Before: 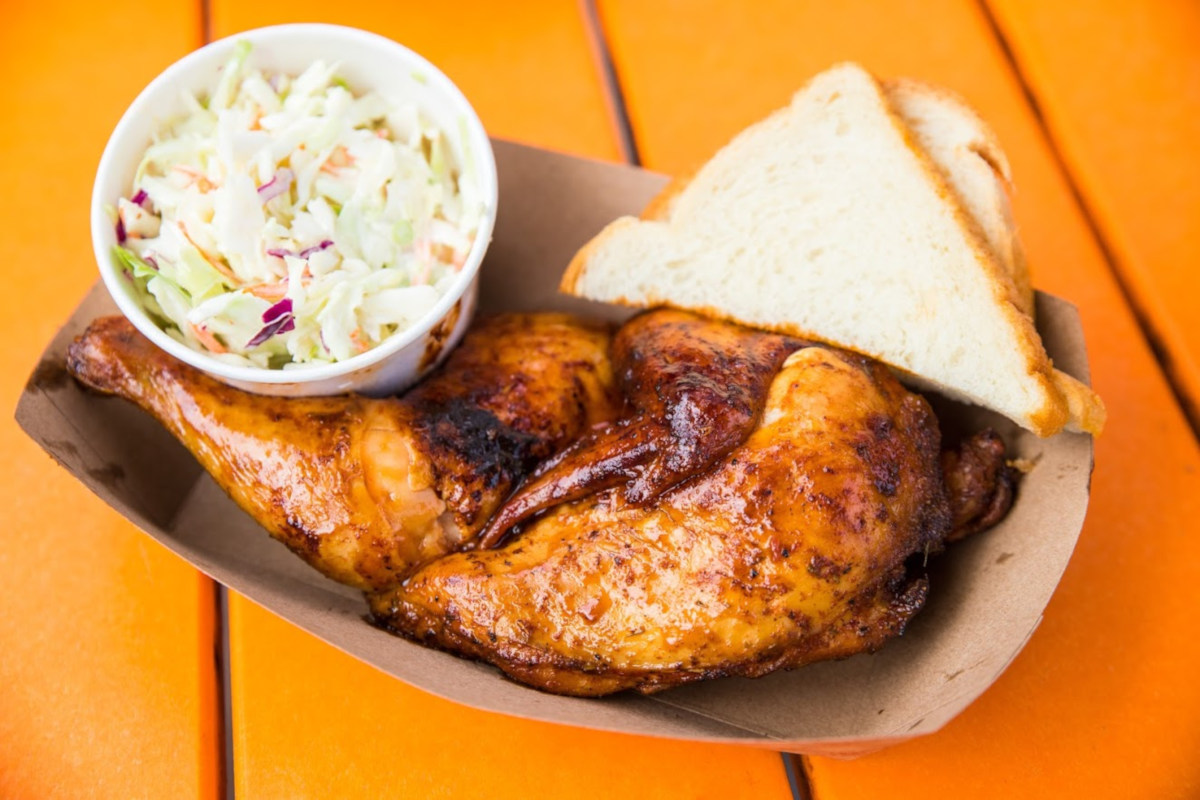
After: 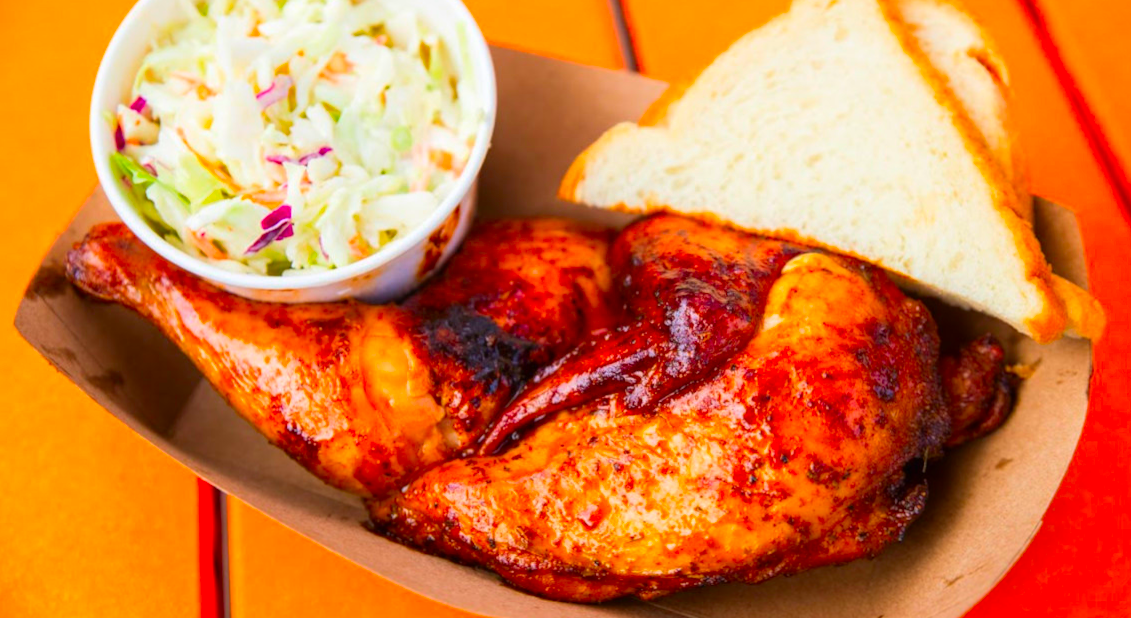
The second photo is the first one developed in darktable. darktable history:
contrast equalizer: octaves 7, y [[0.509, 0.514, 0.523, 0.542, 0.578, 0.603], [0.5 ×6], [0.509, 0.514, 0.523, 0.542, 0.578, 0.603], [0.001, 0.002, 0.003, 0.005, 0.01, 0.013], [0.001, 0.002, 0.003, 0.005, 0.01, 0.013]], mix -0.182
crop and rotate: angle 0.08°, top 11.79%, right 5.505%, bottom 10.753%
color correction: highlights b* 0.027, saturation 1.81
